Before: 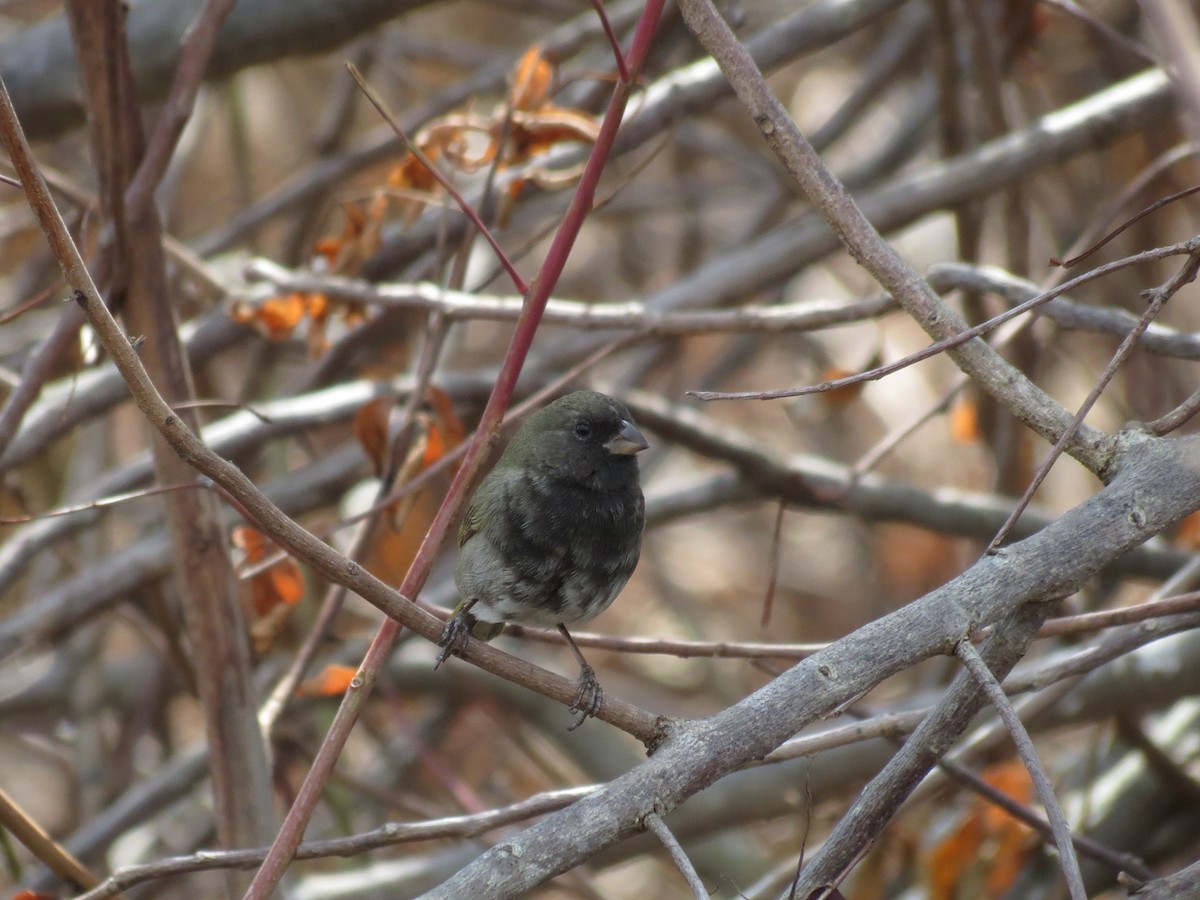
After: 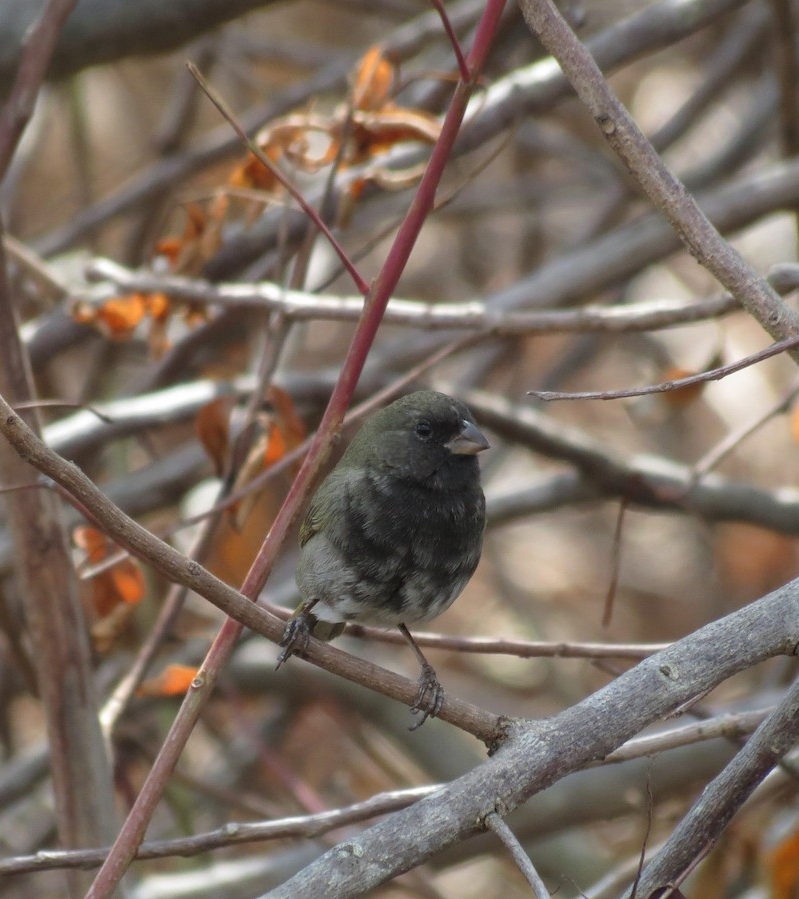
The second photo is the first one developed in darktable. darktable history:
crop and rotate: left 13.327%, right 20.038%
